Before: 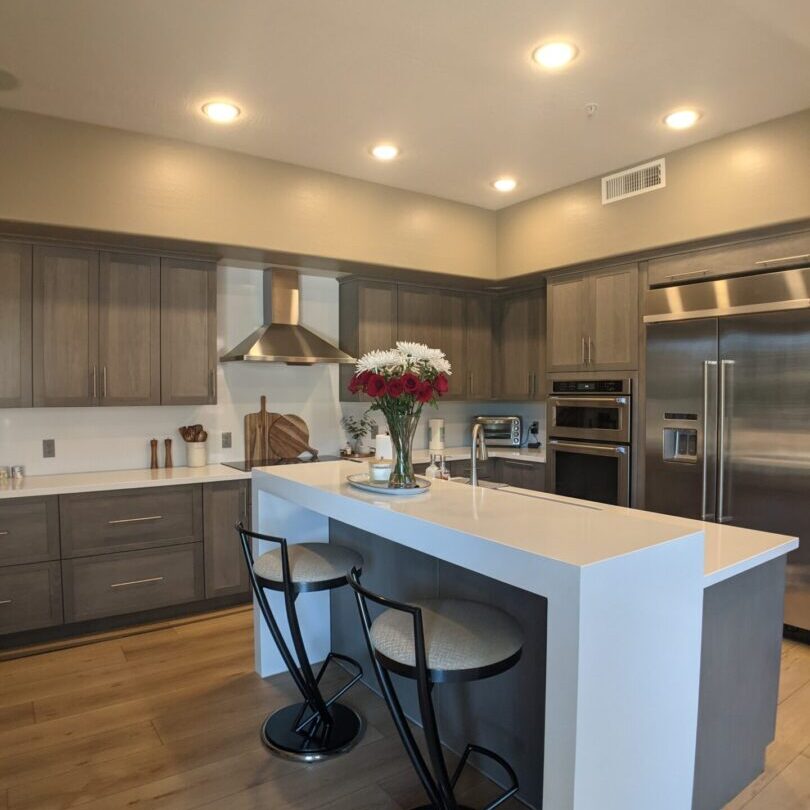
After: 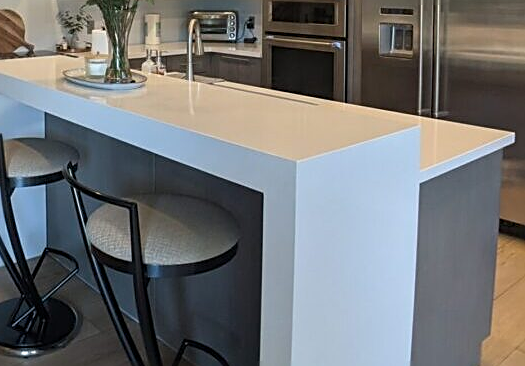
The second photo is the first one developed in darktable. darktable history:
crop and rotate: left 35.1%, top 50.03%, bottom 4.781%
sharpen: amount 0.577
